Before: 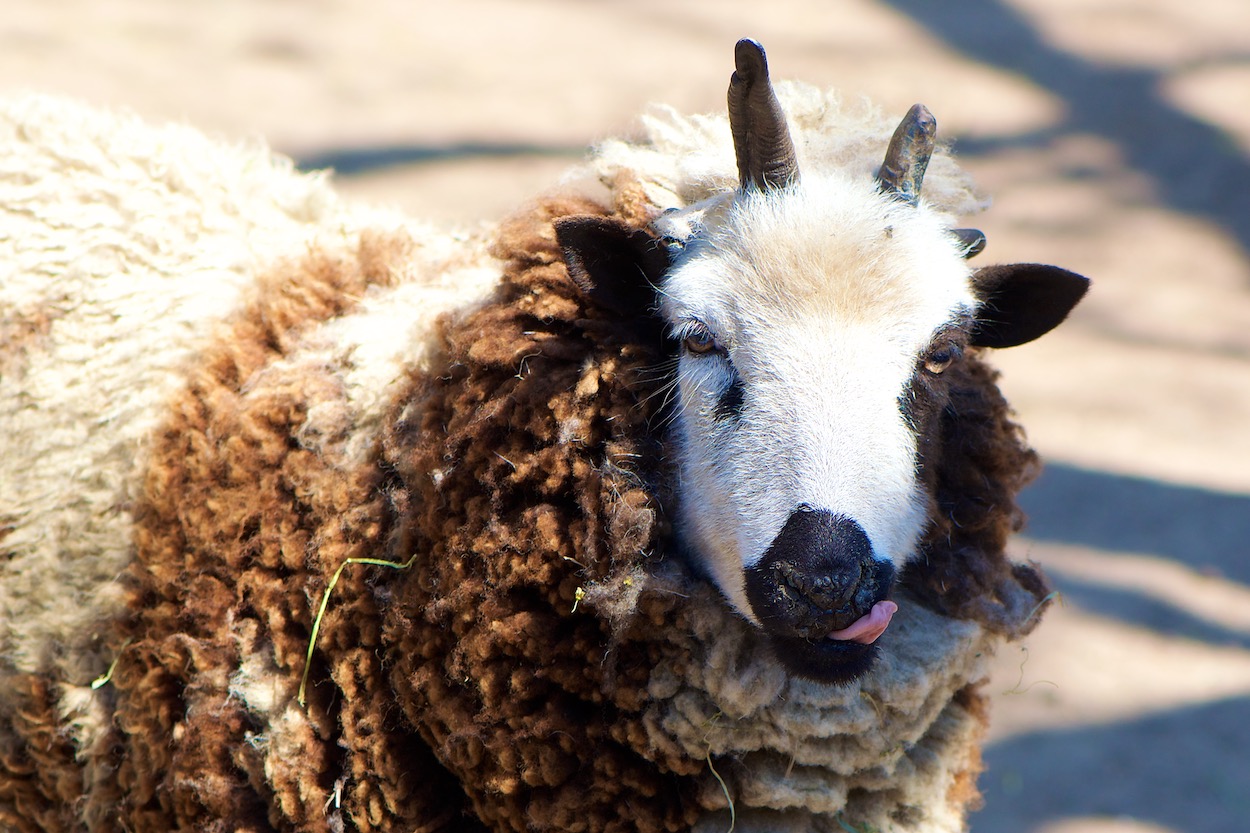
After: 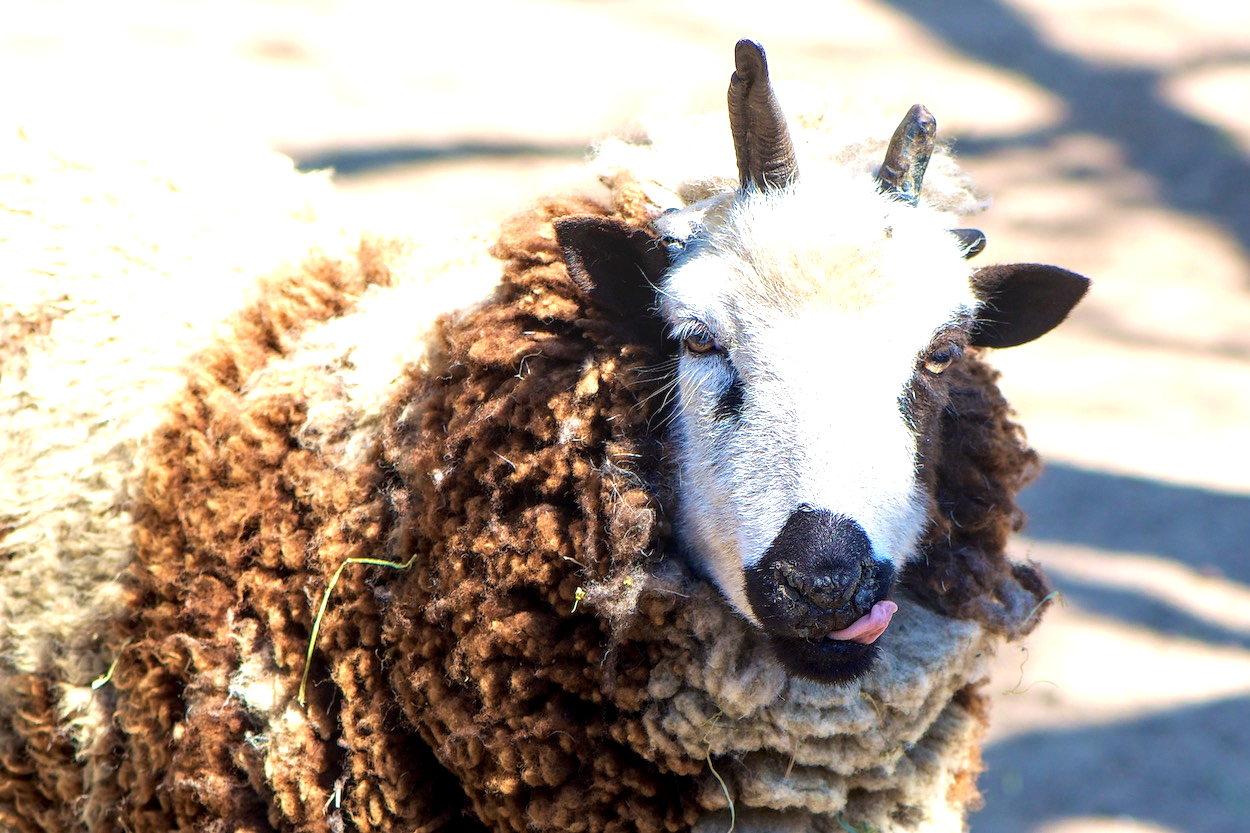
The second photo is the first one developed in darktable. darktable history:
exposure: exposure 0.661 EV, compensate highlight preservation false
local contrast: detail 130%
